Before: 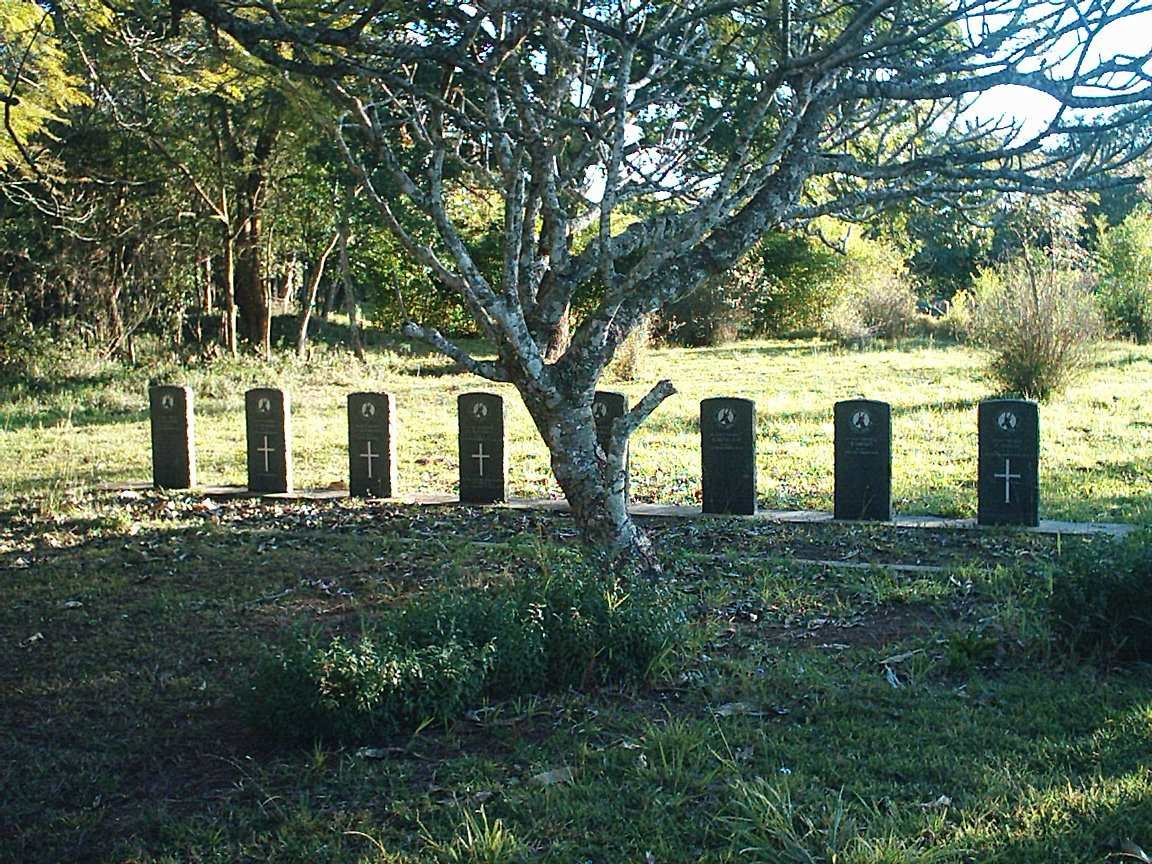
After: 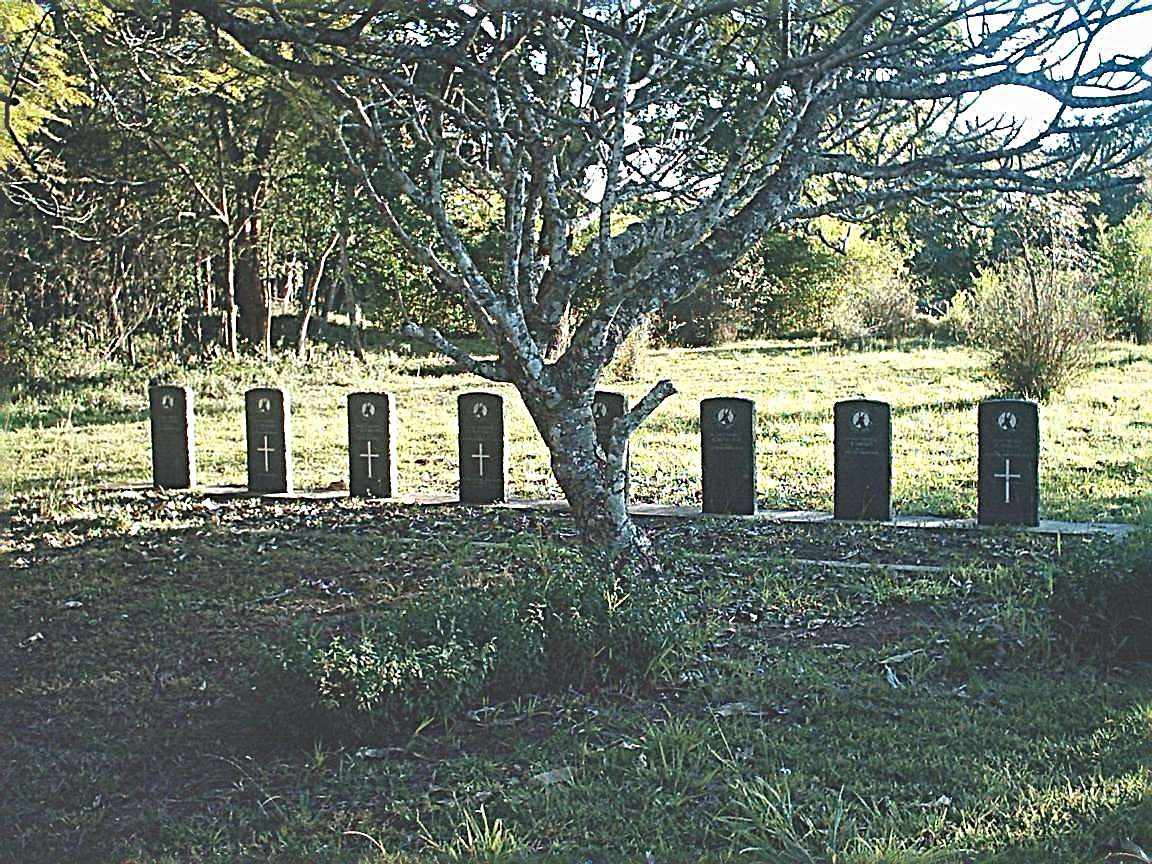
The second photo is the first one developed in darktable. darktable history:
sharpen: radius 3.69, amount 0.928
shadows and highlights: soften with gaussian
exposure: black level correction -0.03, compensate highlight preservation false
